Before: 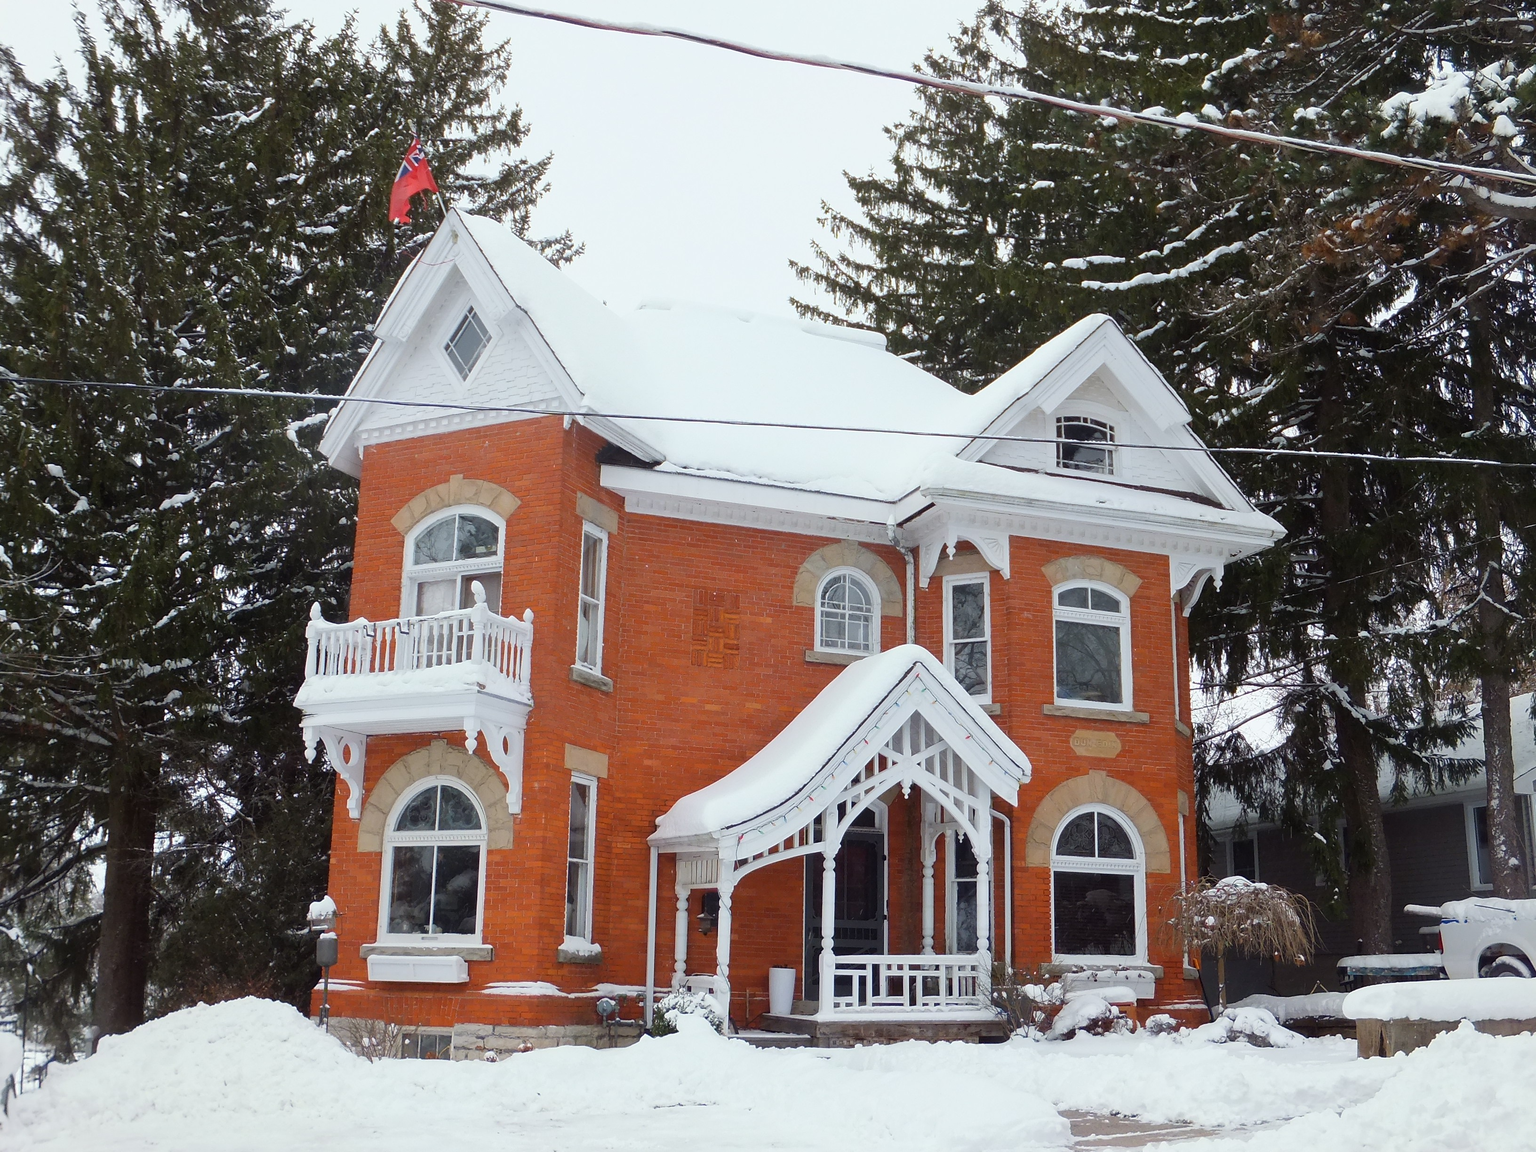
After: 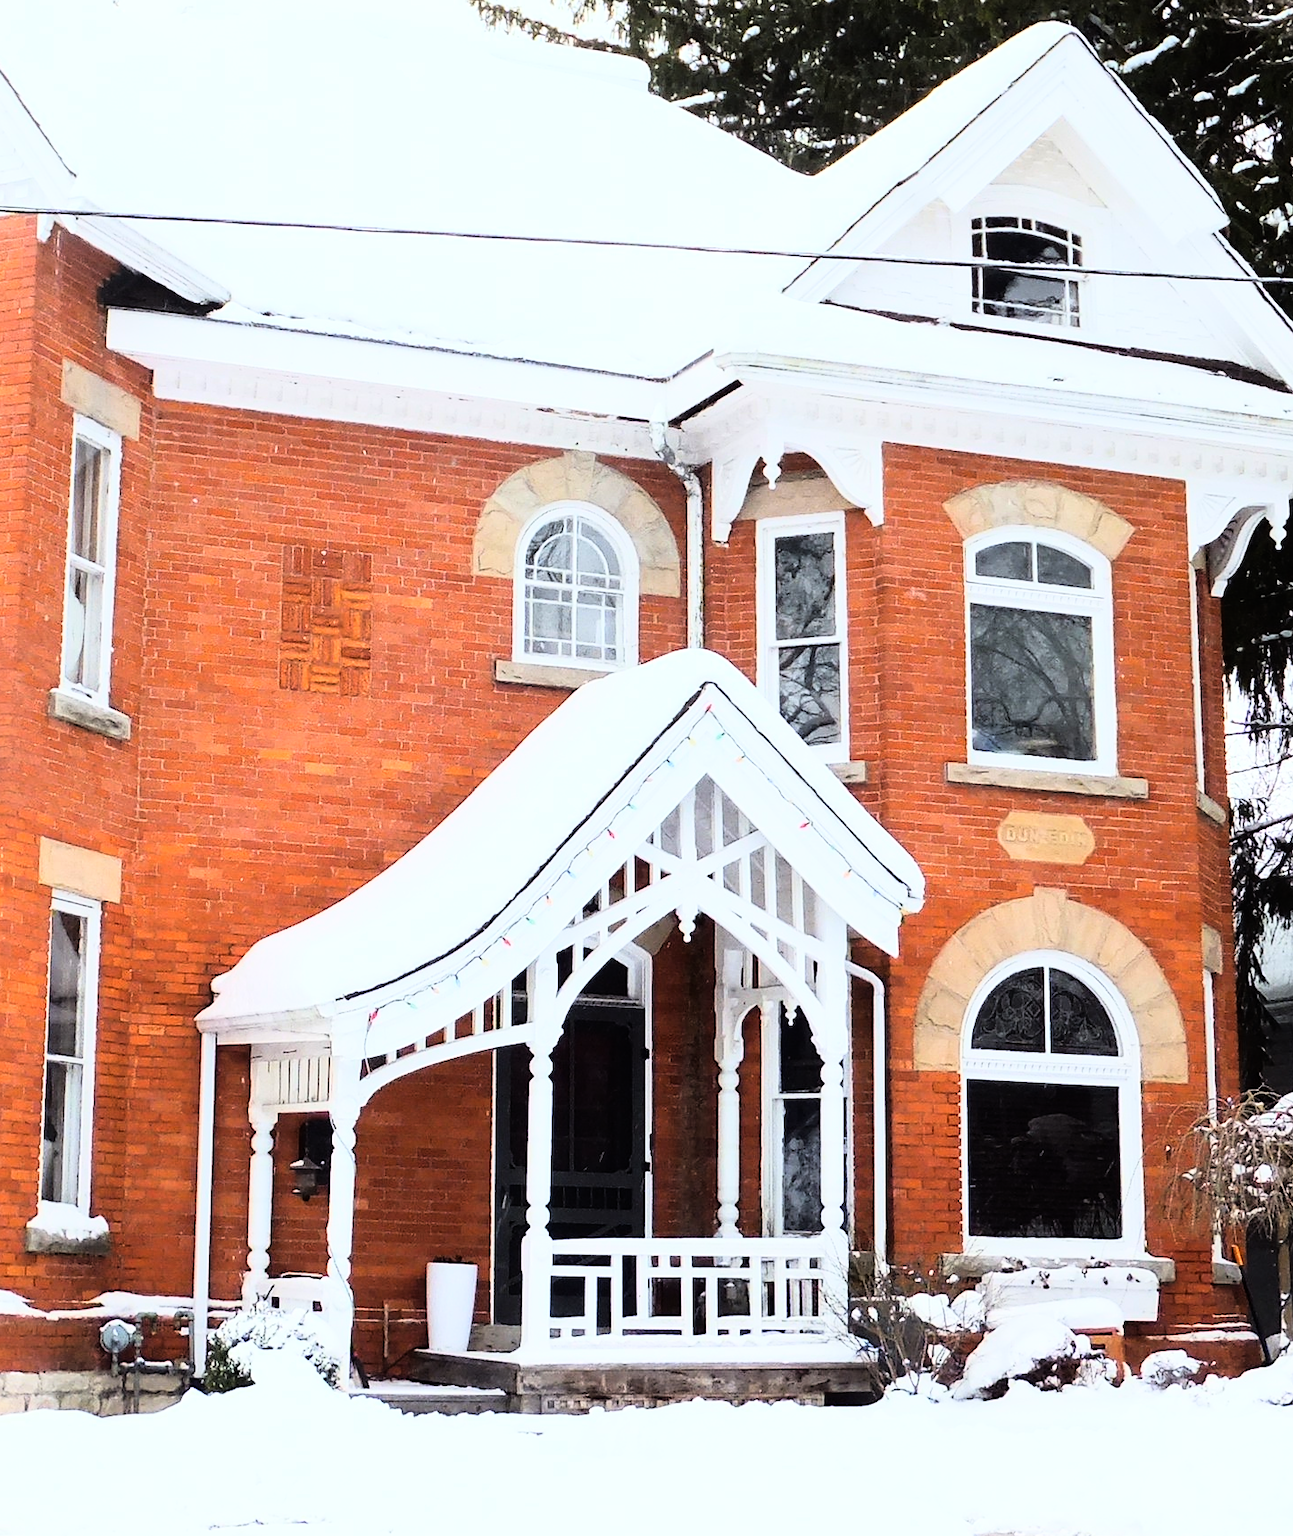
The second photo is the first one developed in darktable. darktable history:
rgb curve: curves: ch0 [(0, 0) (0.21, 0.15) (0.24, 0.21) (0.5, 0.75) (0.75, 0.96) (0.89, 0.99) (1, 1)]; ch1 [(0, 0.02) (0.21, 0.13) (0.25, 0.2) (0.5, 0.67) (0.75, 0.9) (0.89, 0.97) (1, 1)]; ch2 [(0, 0.02) (0.21, 0.13) (0.25, 0.2) (0.5, 0.67) (0.75, 0.9) (0.89, 0.97) (1, 1)], compensate middle gray true
crop: left 35.432%, top 26.233%, right 20.145%, bottom 3.432%
